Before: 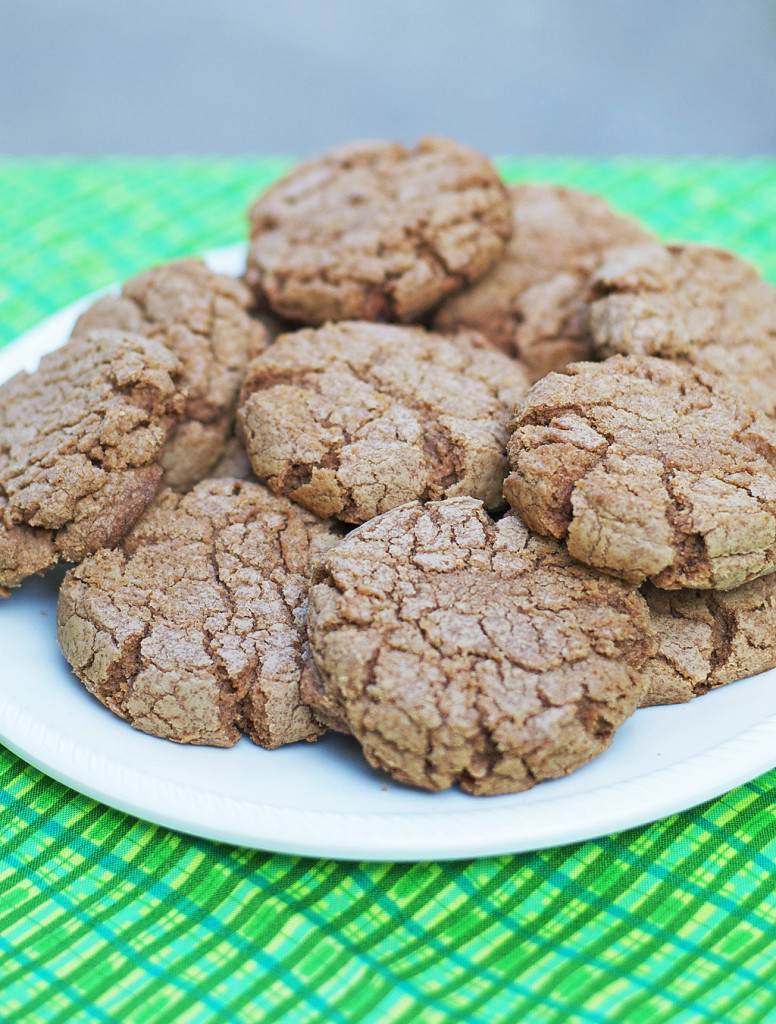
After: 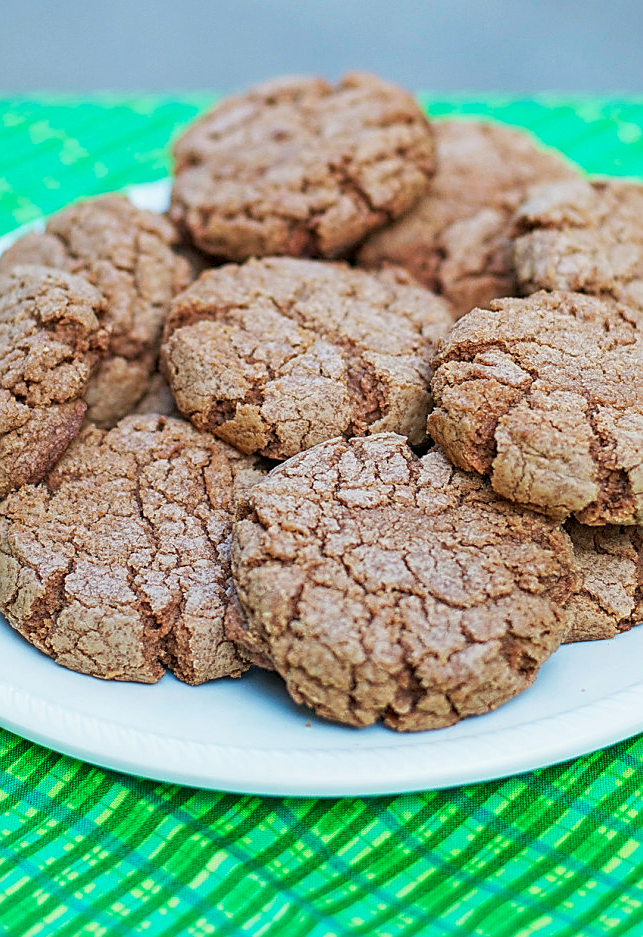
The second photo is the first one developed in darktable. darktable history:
crop: left 9.8%, top 6.32%, right 7.33%, bottom 2.132%
exposure: exposure -0.139 EV, compensate highlight preservation false
sharpen: amount 0.571
local contrast: on, module defaults
